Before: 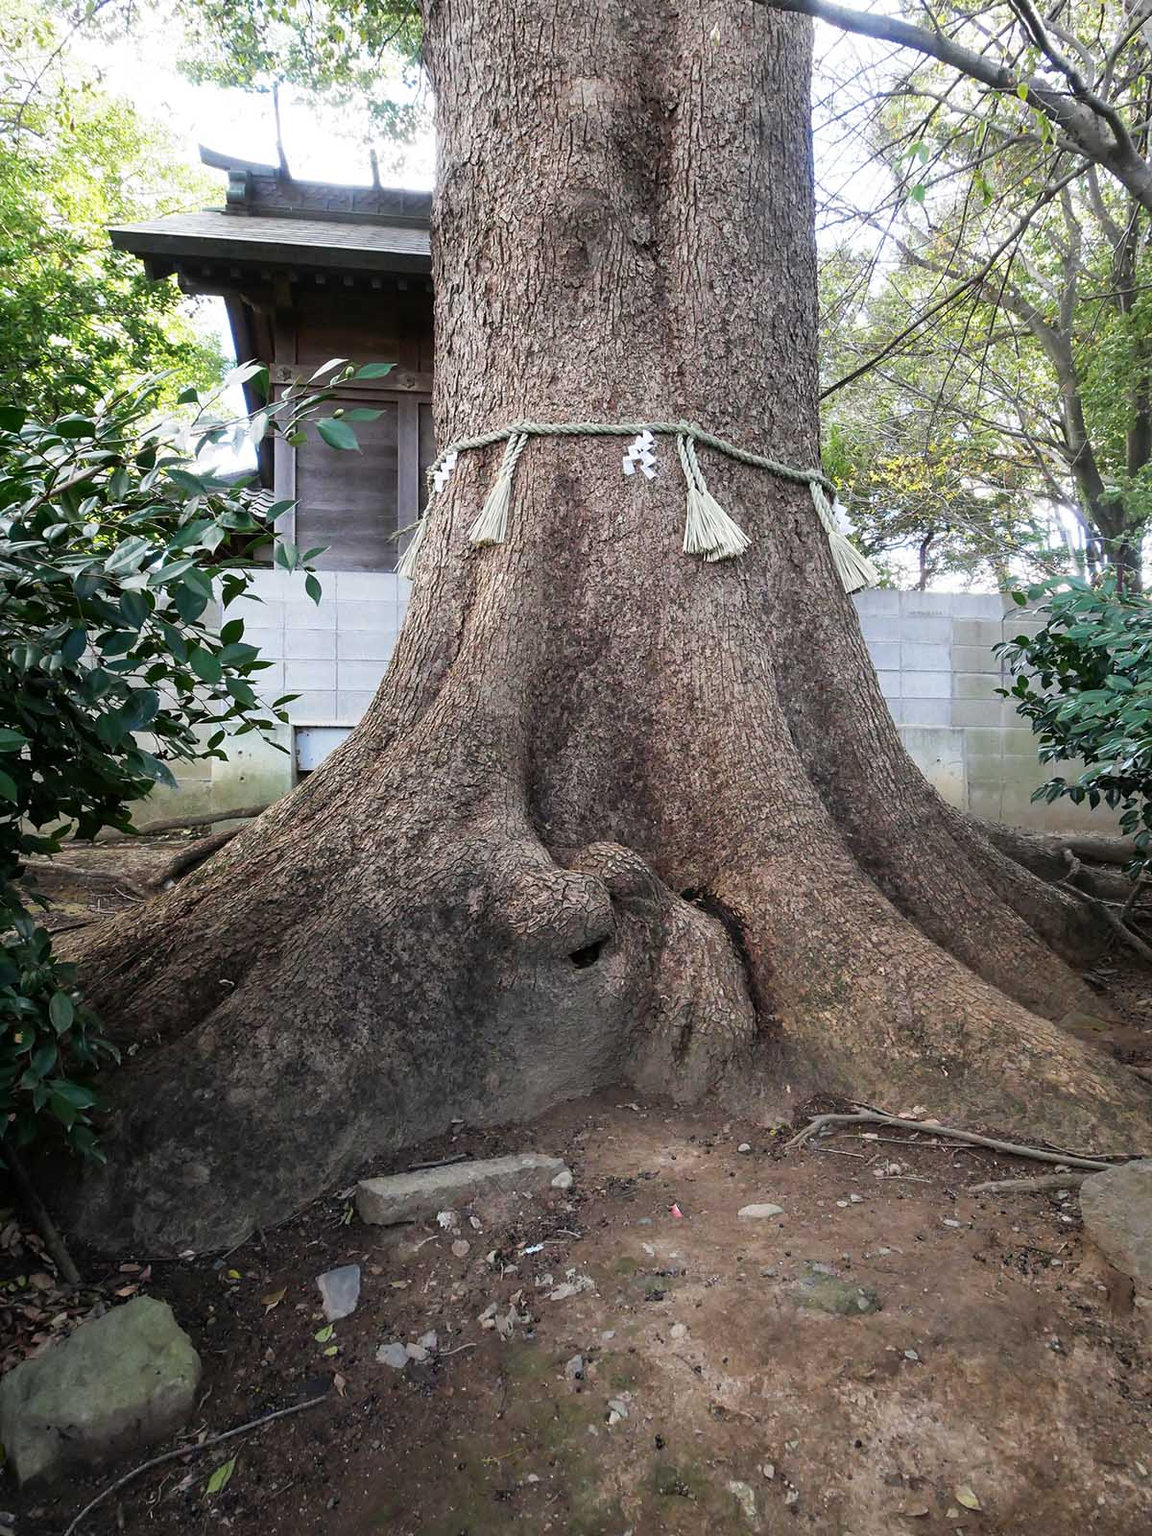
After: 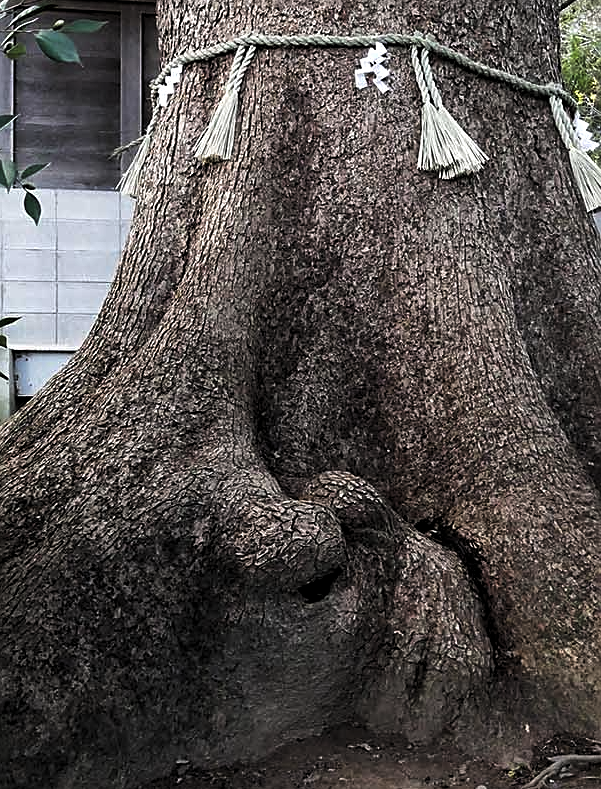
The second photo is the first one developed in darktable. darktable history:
sharpen: on, module defaults
crop: left 24.526%, top 25.425%, right 25.374%, bottom 25.208%
levels: levels [0.101, 0.578, 0.953]
